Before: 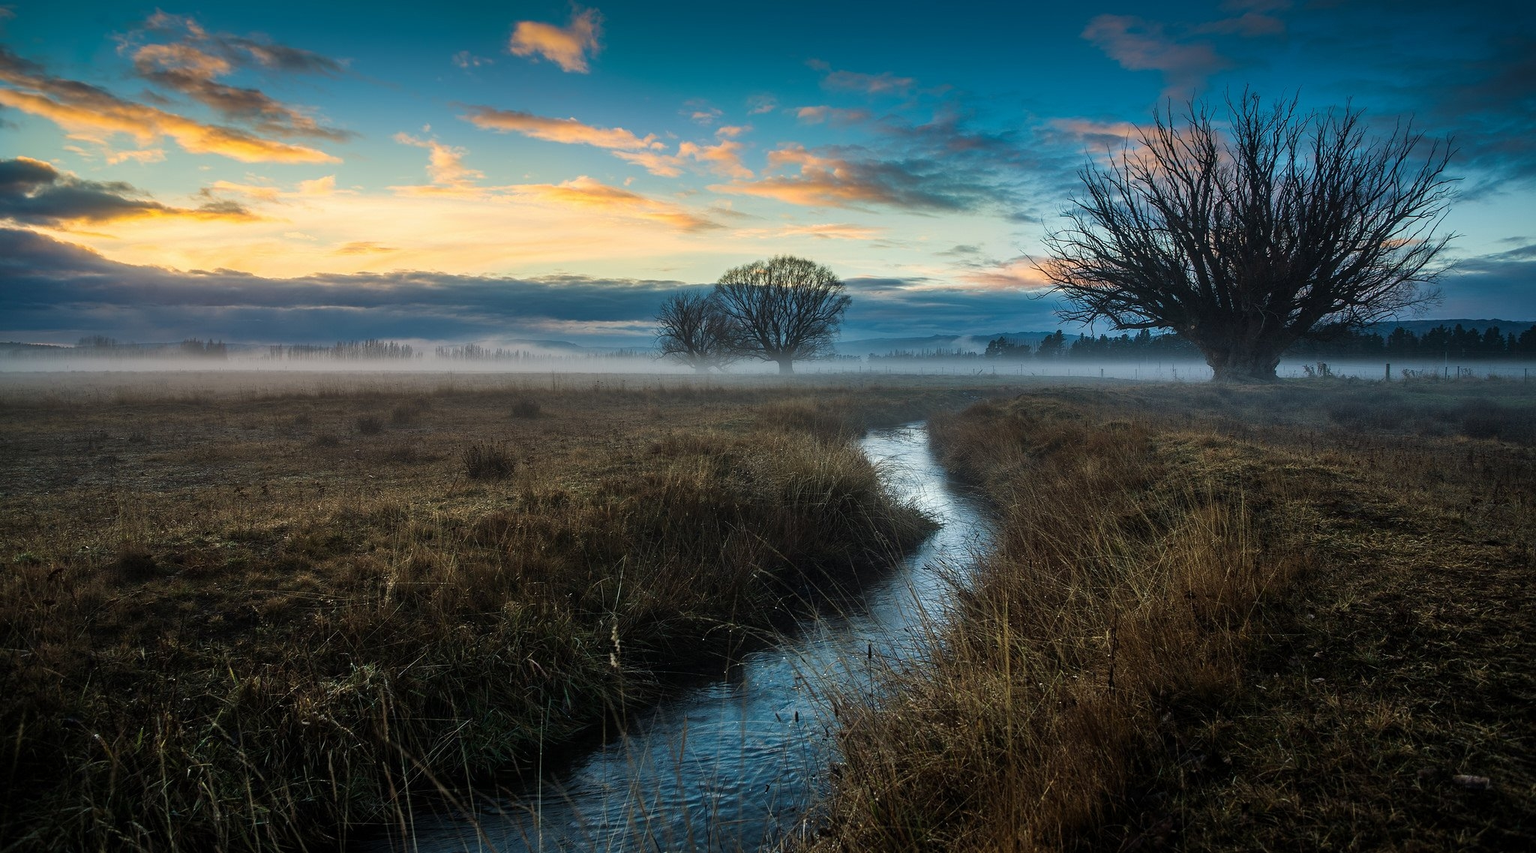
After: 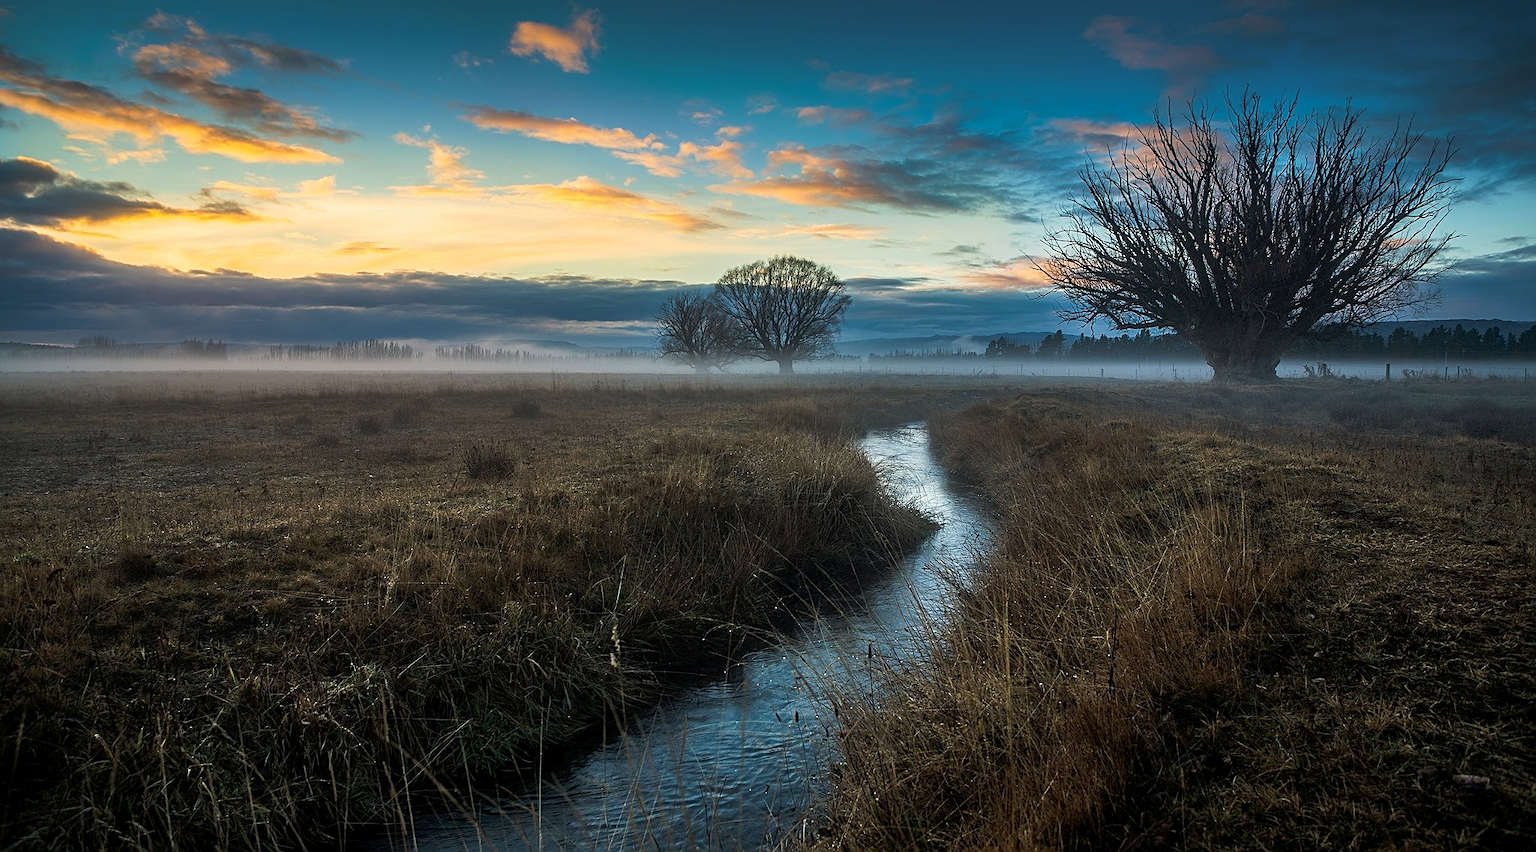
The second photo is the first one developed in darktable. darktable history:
tone curve: curves: ch0 [(0, 0) (0.003, 0.013) (0.011, 0.02) (0.025, 0.037) (0.044, 0.068) (0.069, 0.108) (0.1, 0.138) (0.136, 0.168) (0.177, 0.203) (0.224, 0.241) (0.277, 0.281) (0.335, 0.328) (0.399, 0.382) (0.468, 0.448) (0.543, 0.519) (0.623, 0.603) (0.709, 0.705) (0.801, 0.808) (0.898, 0.903) (1, 1)], preserve colors none
sharpen: on, module defaults
exposure: black level correction 0.001, compensate highlight preservation false
